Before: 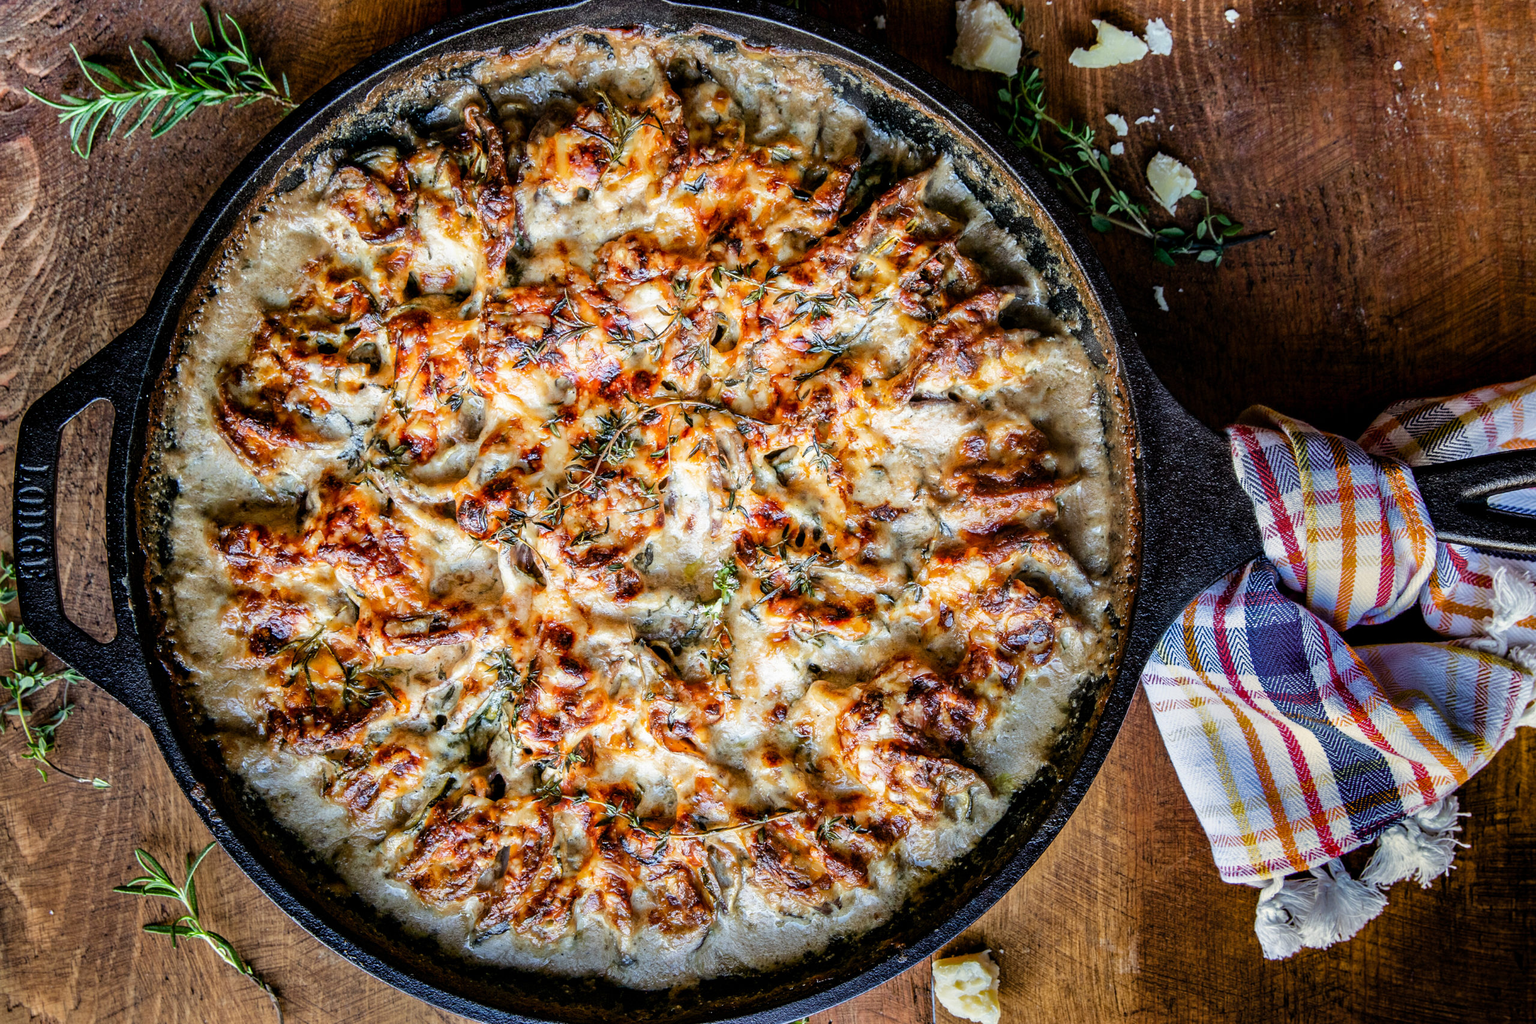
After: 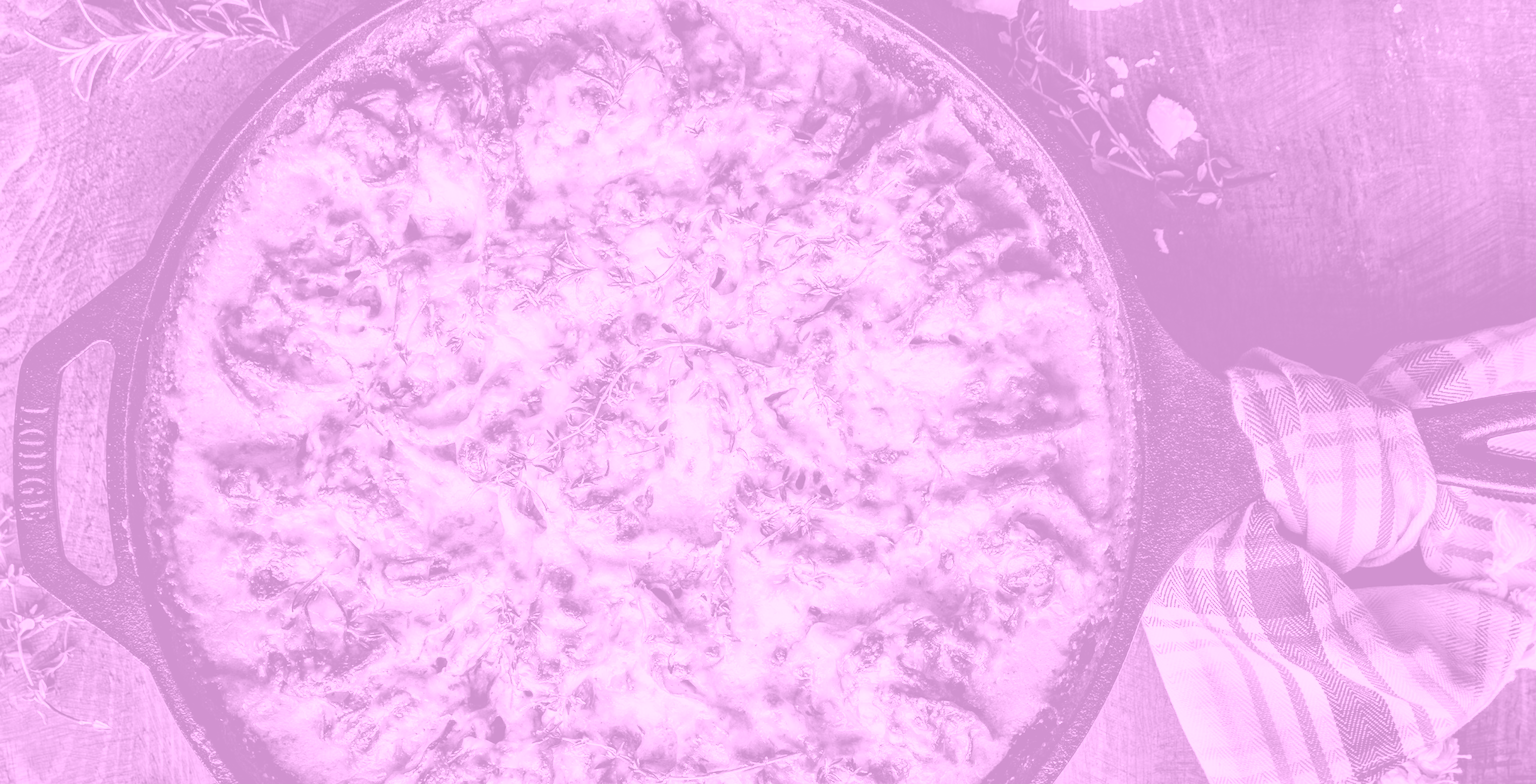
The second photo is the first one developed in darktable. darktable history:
colorize: hue 331.2°, saturation 75%, source mix 30.28%, lightness 70.52%, version 1
crop: top 5.667%, bottom 17.637%
